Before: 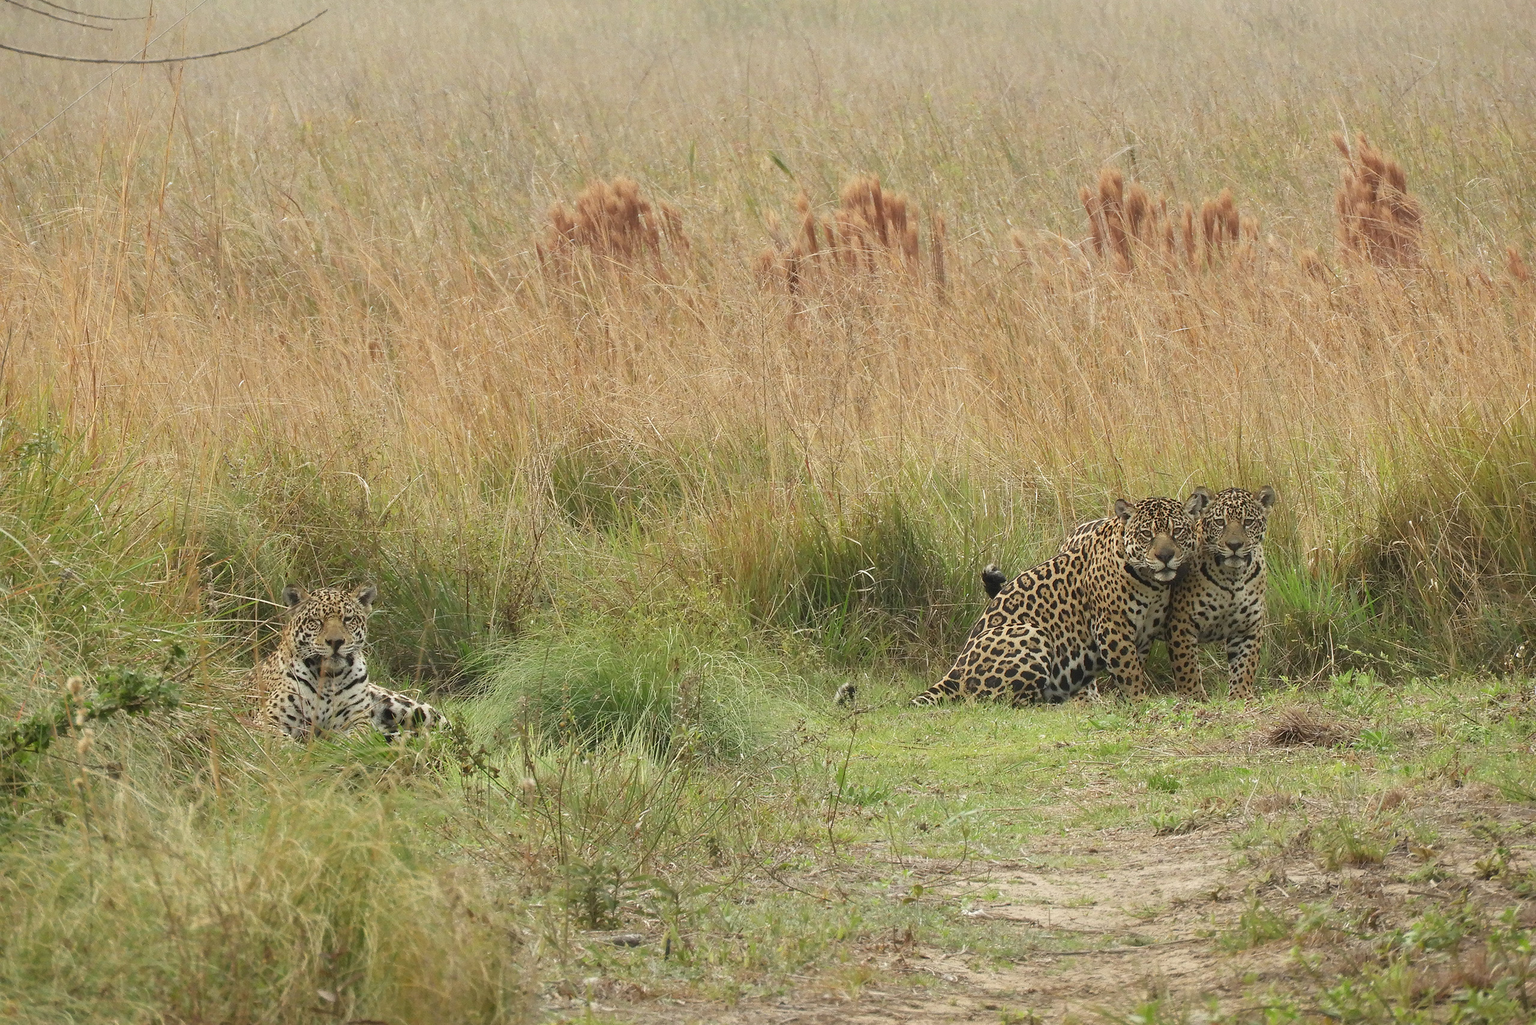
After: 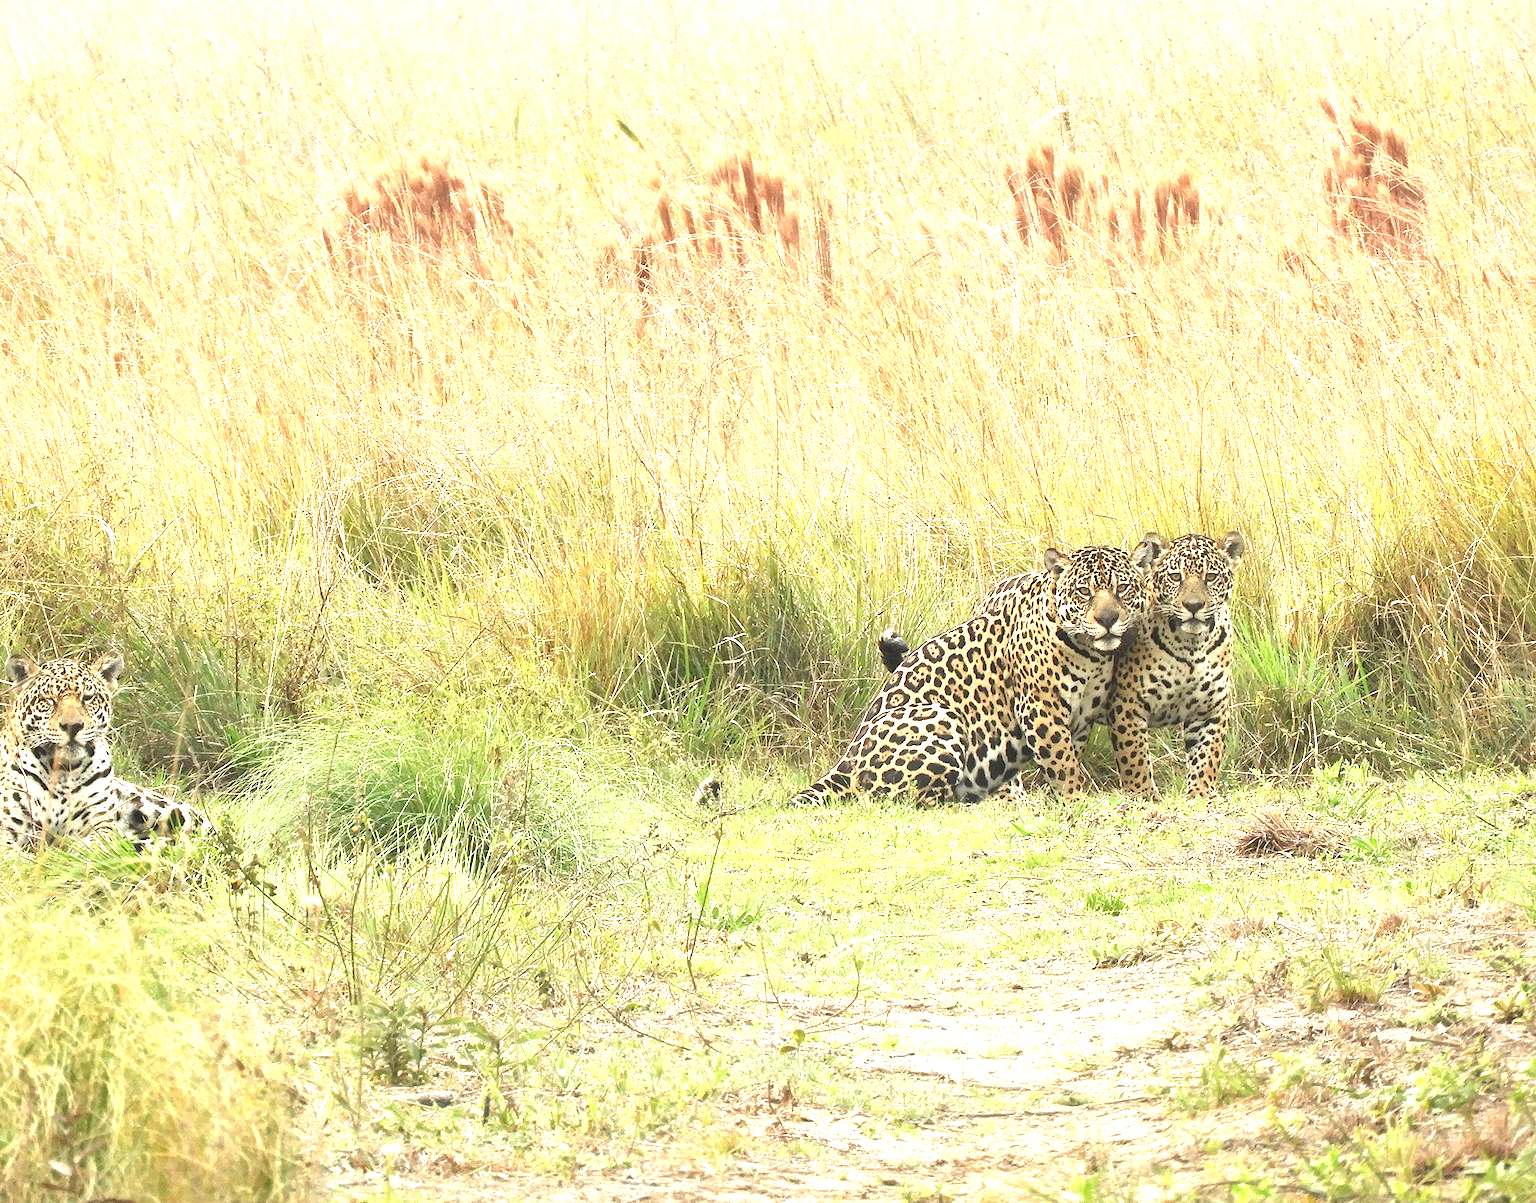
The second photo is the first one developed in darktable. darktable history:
local contrast: mode bilateral grid, contrast 31, coarseness 26, midtone range 0.2
exposure: black level correction 0, exposure 1.631 EV, compensate highlight preservation false
crop and rotate: left 18.112%, top 5.894%, right 1.729%
